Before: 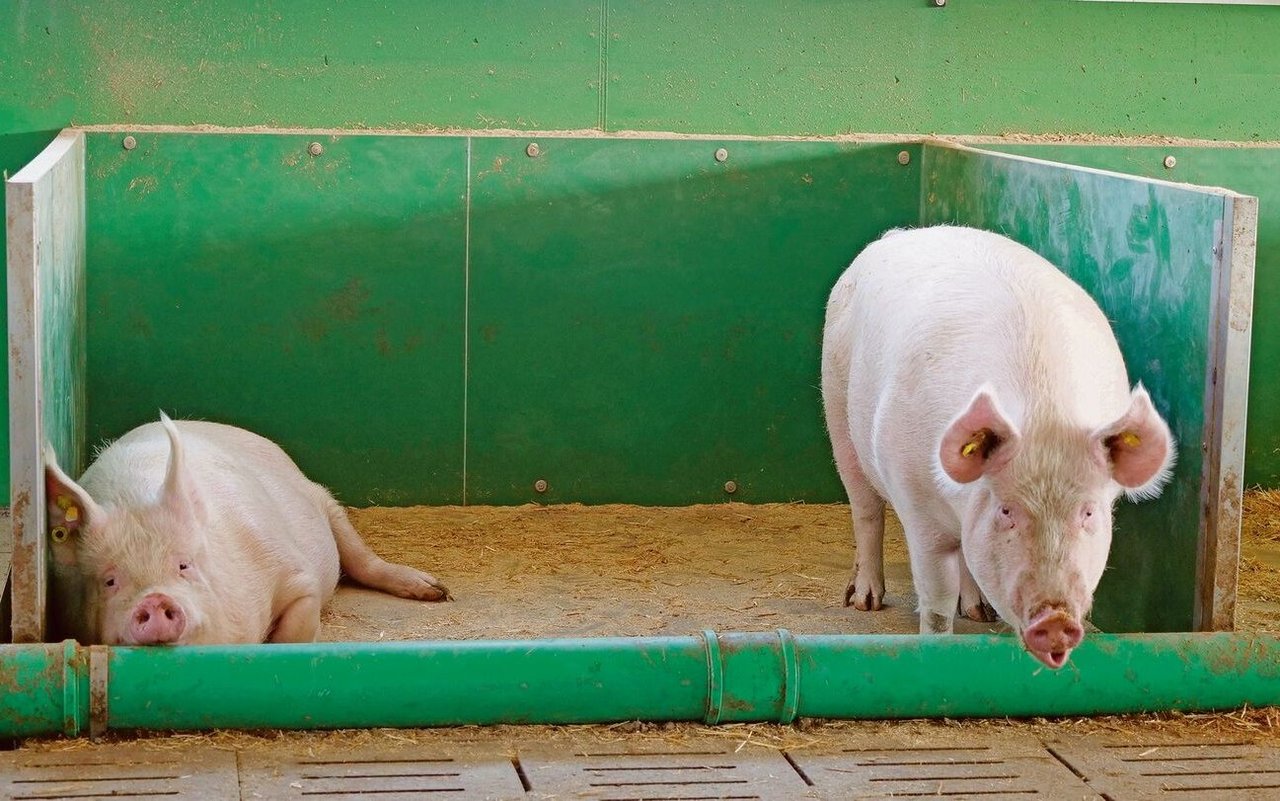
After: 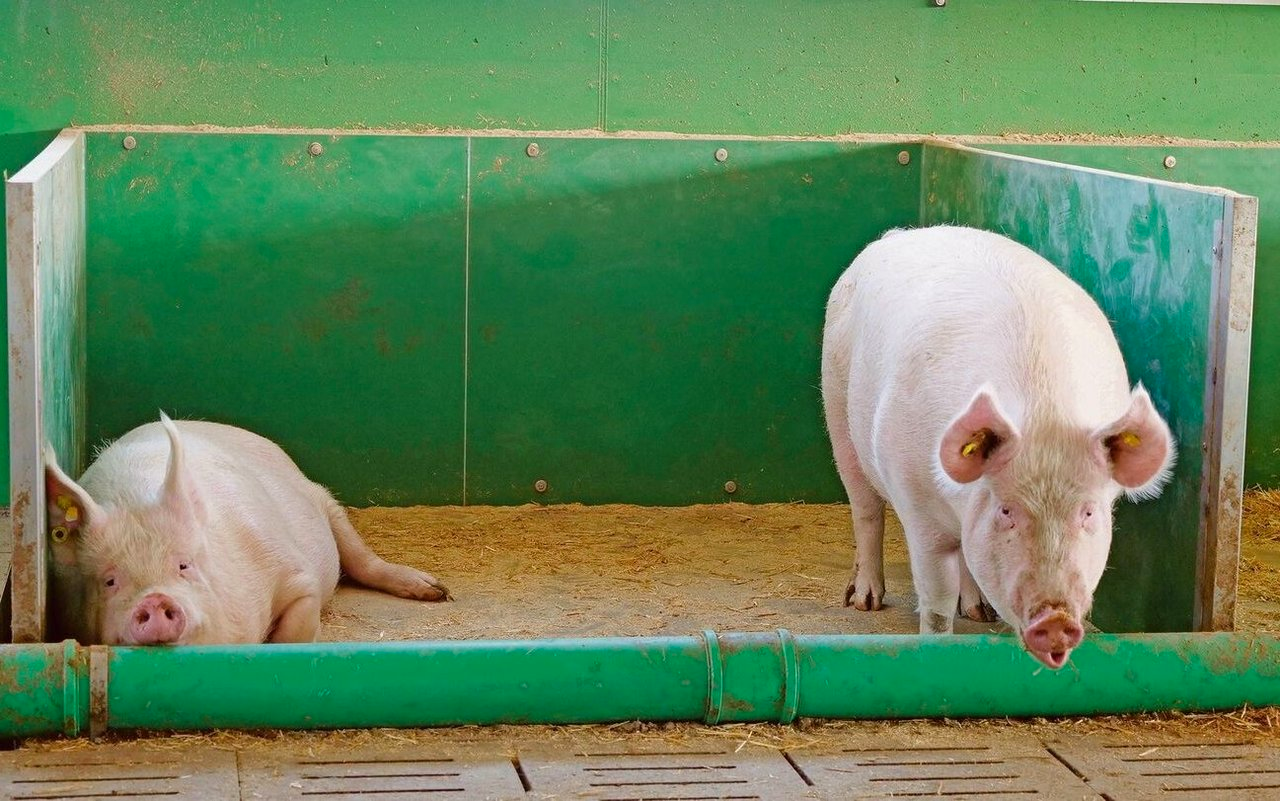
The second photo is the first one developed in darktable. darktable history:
color balance rgb: perceptual saturation grading › global saturation 0.139%, global vibrance 20%
